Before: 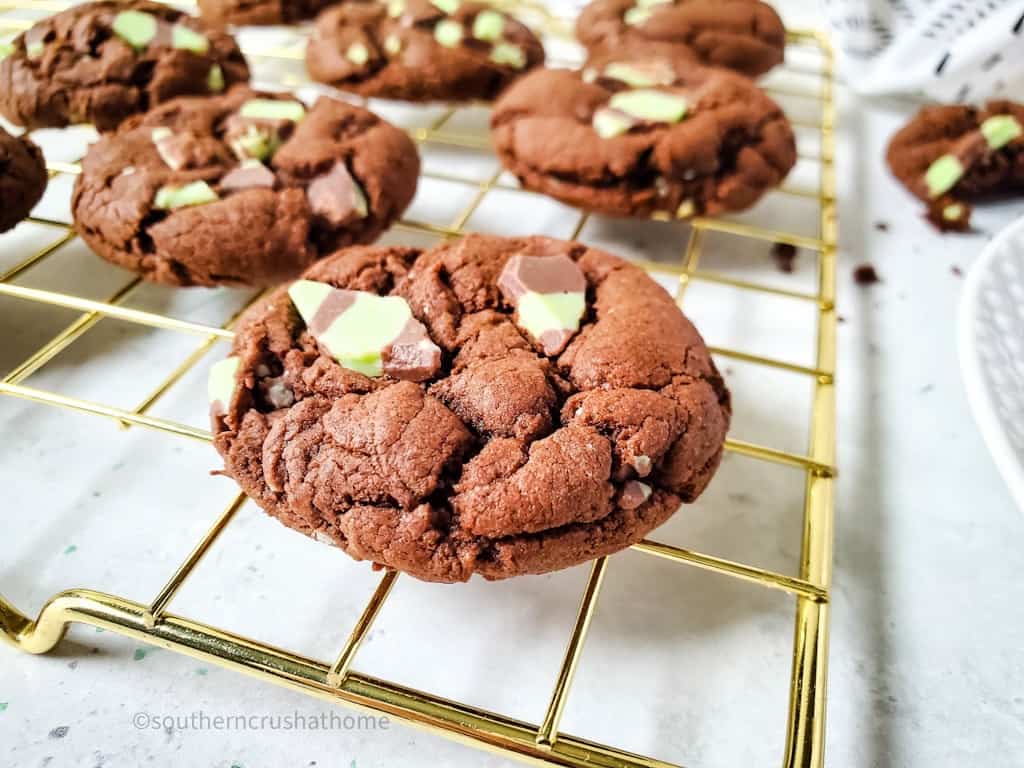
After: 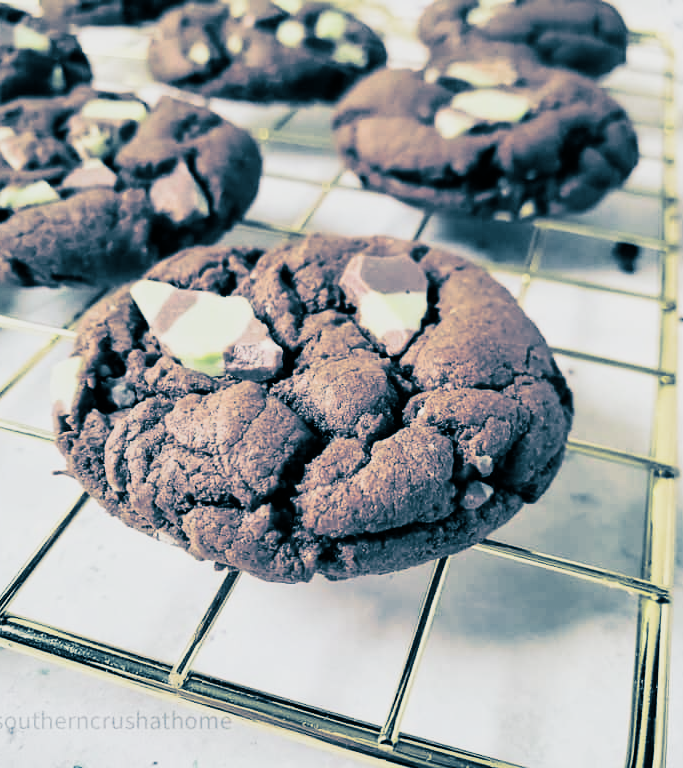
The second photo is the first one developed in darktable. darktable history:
split-toning: shadows › hue 212.4°, balance -70
sigmoid: contrast 1.7, skew 0.1, preserve hue 0%, red attenuation 0.1, red rotation 0.035, green attenuation 0.1, green rotation -0.017, blue attenuation 0.15, blue rotation -0.052, base primaries Rec2020
crop and rotate: left 15.446%, right 17.836%
